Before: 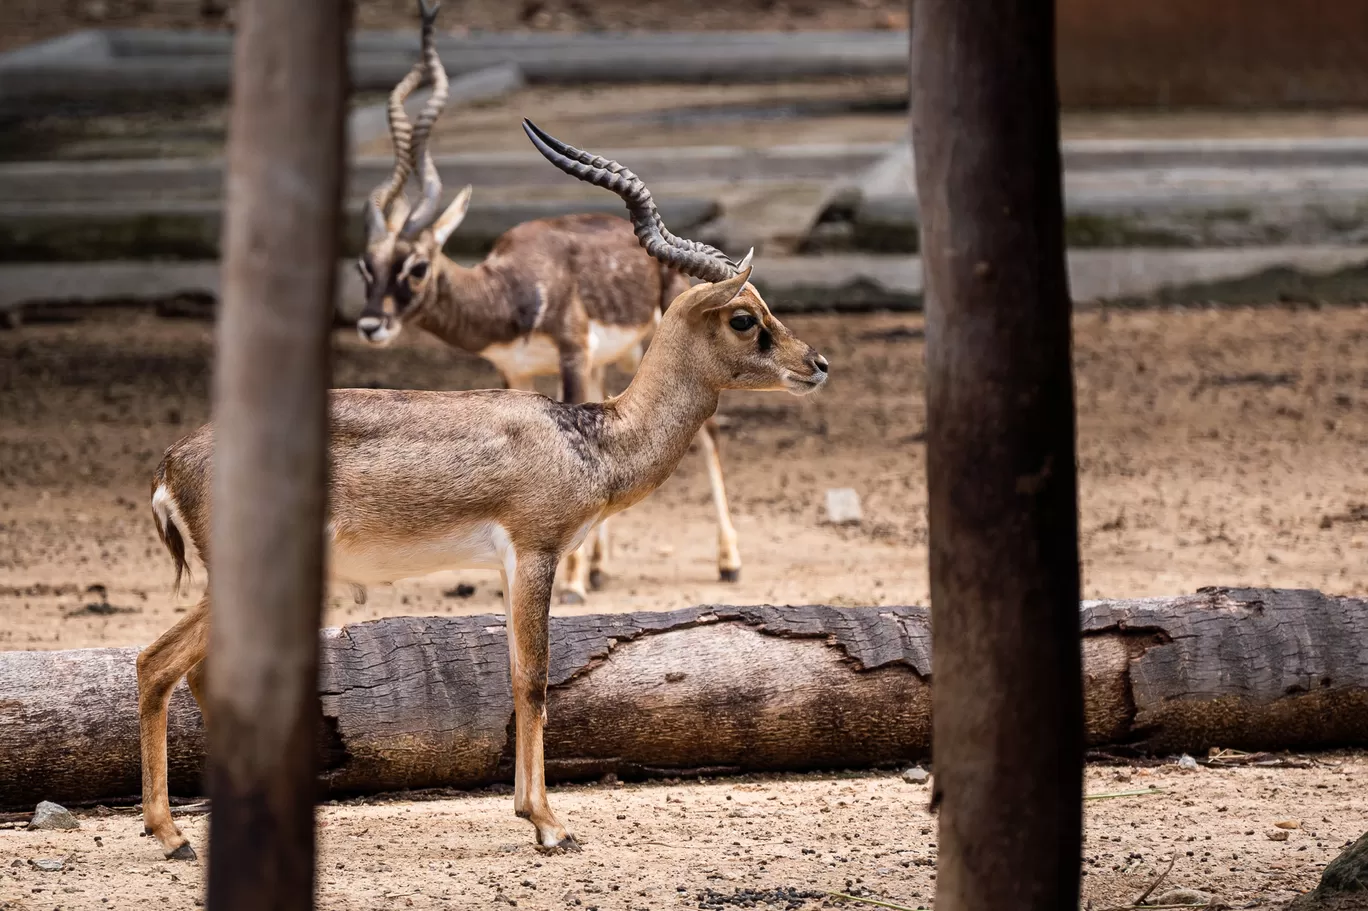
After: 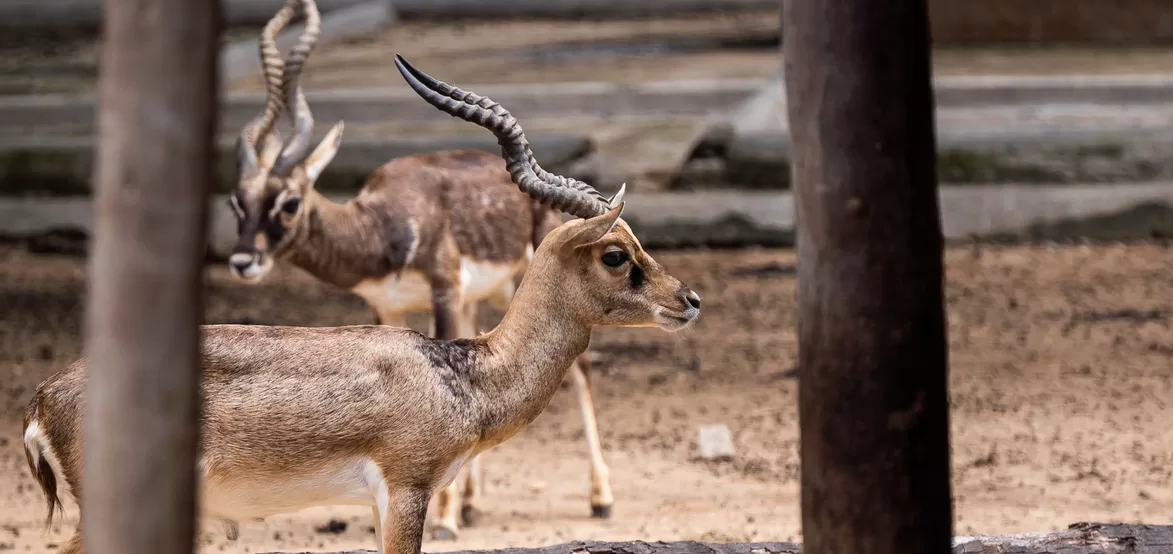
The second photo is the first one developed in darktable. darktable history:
crop and rotate: left 9.389%, top 7.125%, right 4.851%, bottom 32.056%
contrast brightness saturation: saturation -0.049
